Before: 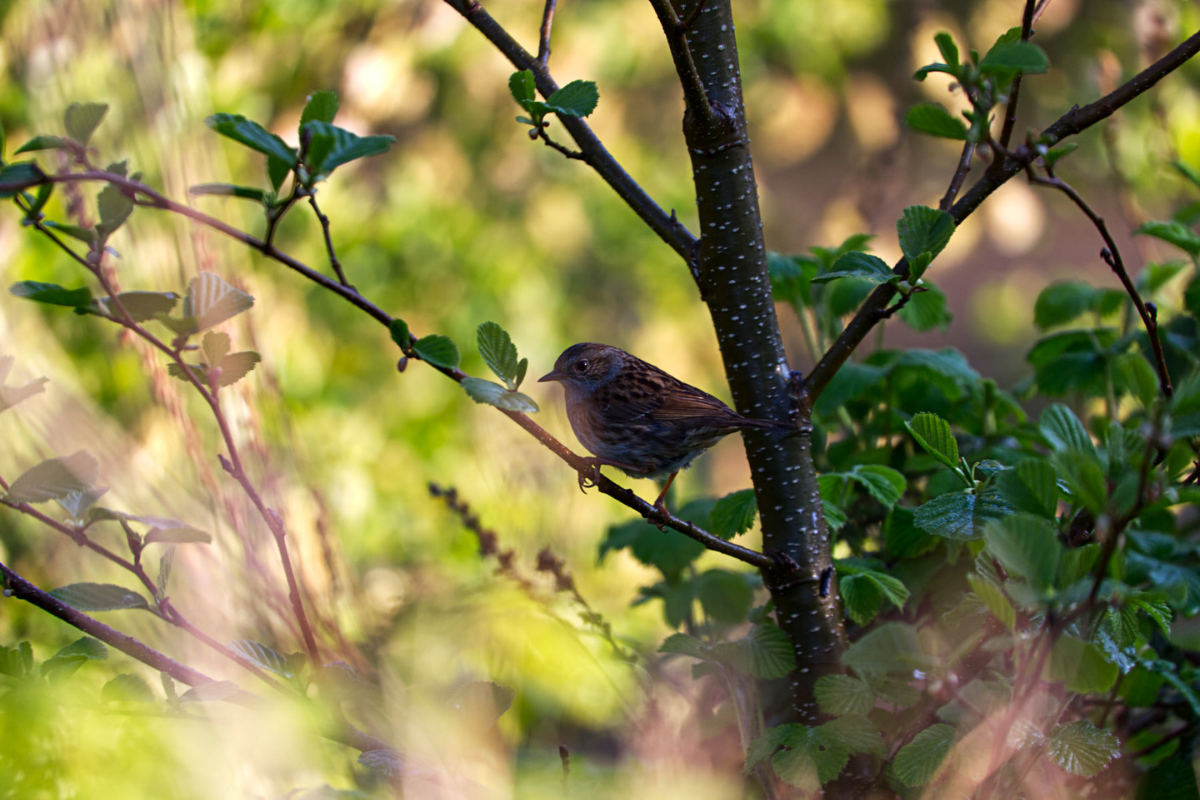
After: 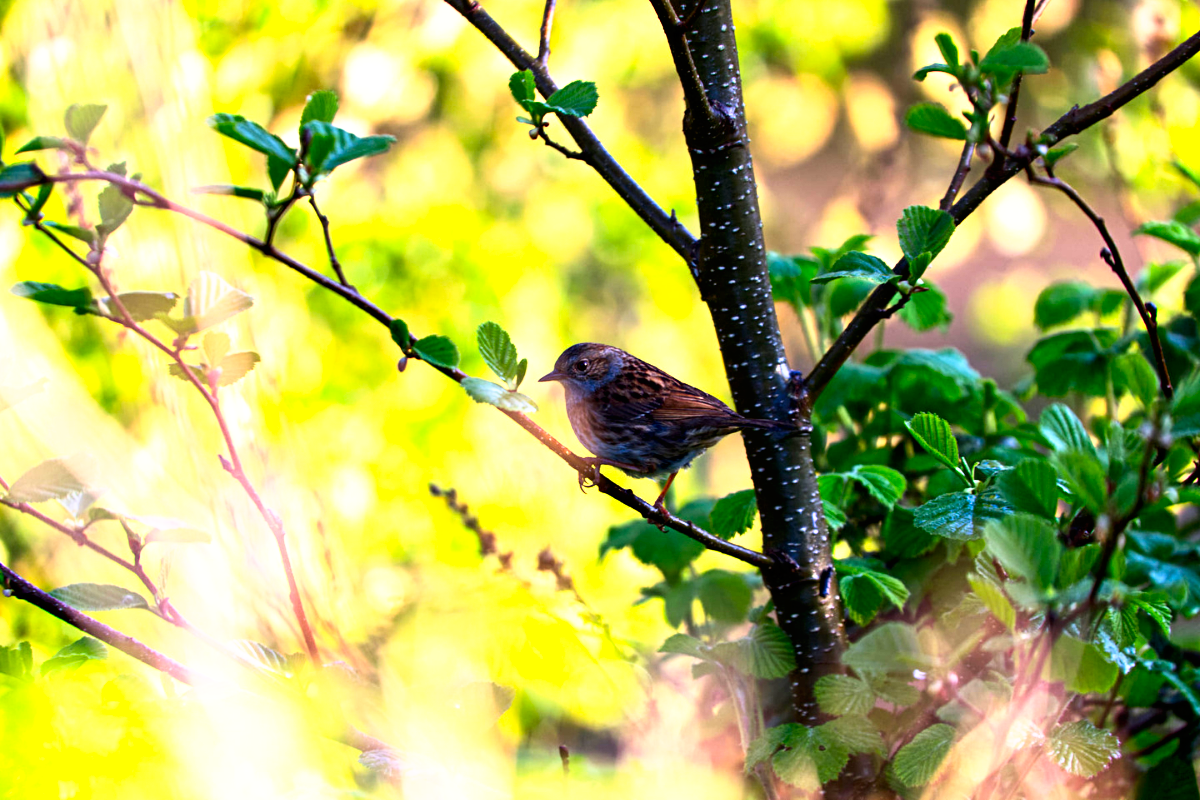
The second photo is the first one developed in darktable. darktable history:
tone equalizer: on, module defaults
tone curve: curves: ch0 [(0, 0) (0.003, 0) (0.011, 0.001) (0.025, 0.003) (0.044, 0.004) (0.069, 0.007) (0.1, 0.01) (0.136, 0.033) (0.177, 0.082) (0.224, 0.141) (0.277, 0.208) (0.335, 0.282) (0.399, 0.363) (0.468, 0.451) (0.543, 0.545) (0.623, 0.647) (0.709, 0.756) (0.801, 0.87) (0.898, 0.972) (1, 1)], preserve colors none
contrast brightness saturation: contrast 0.2, brightness 0.16, saturation 0.22
exposure: exposure 0.935 EV, compensate highlight preservation false
